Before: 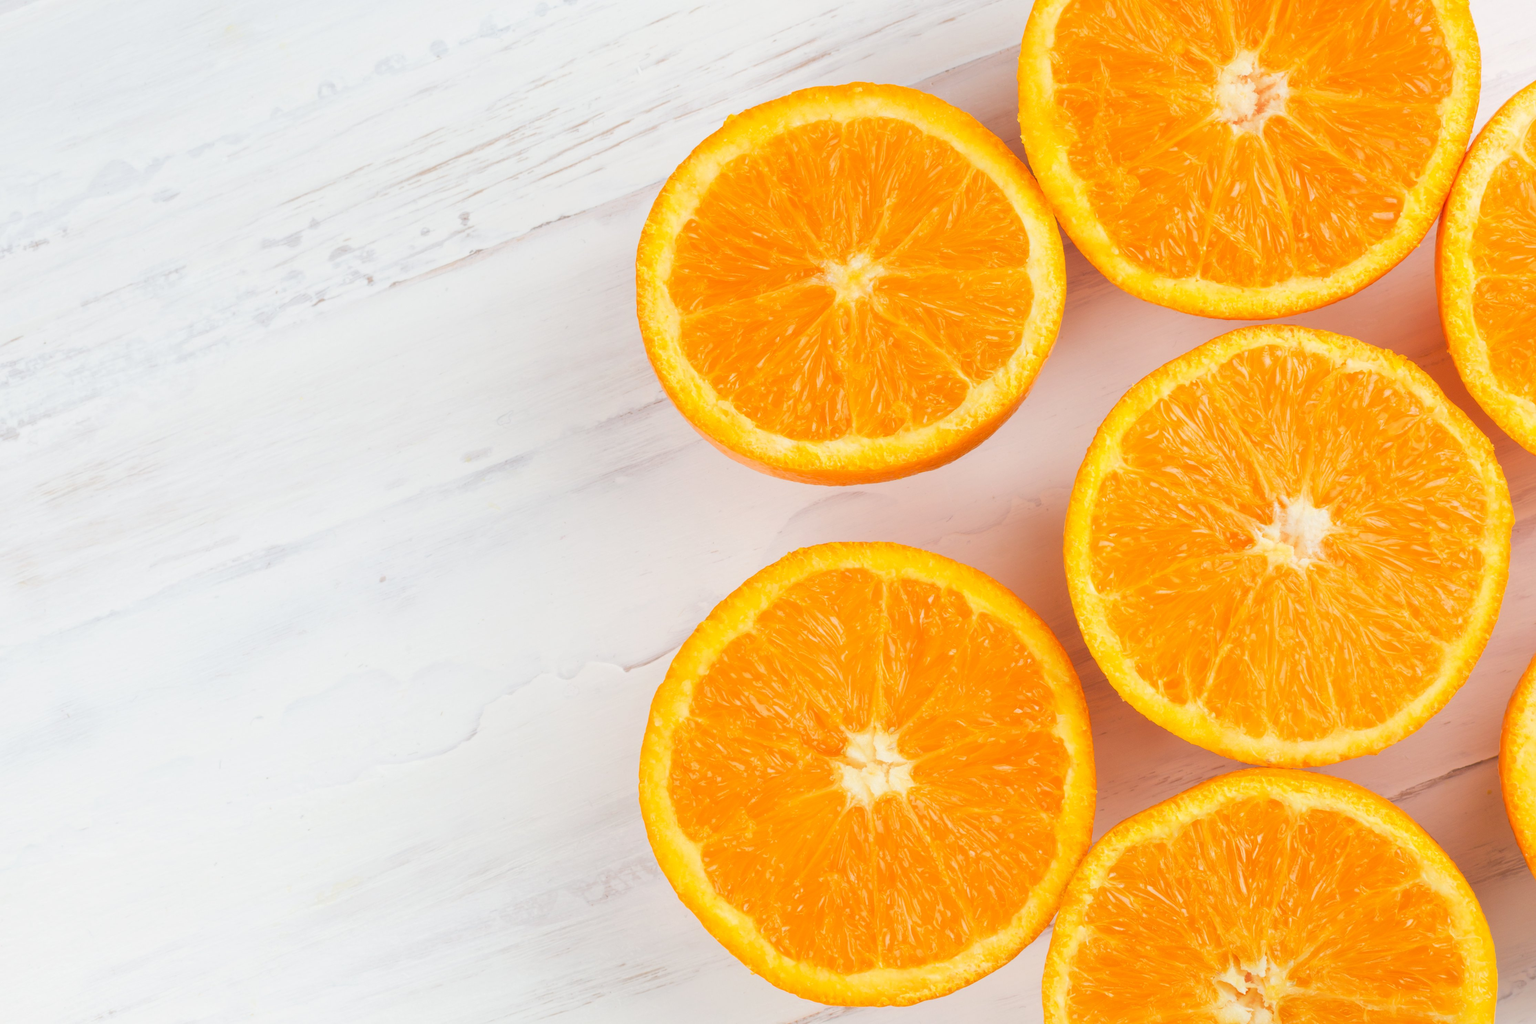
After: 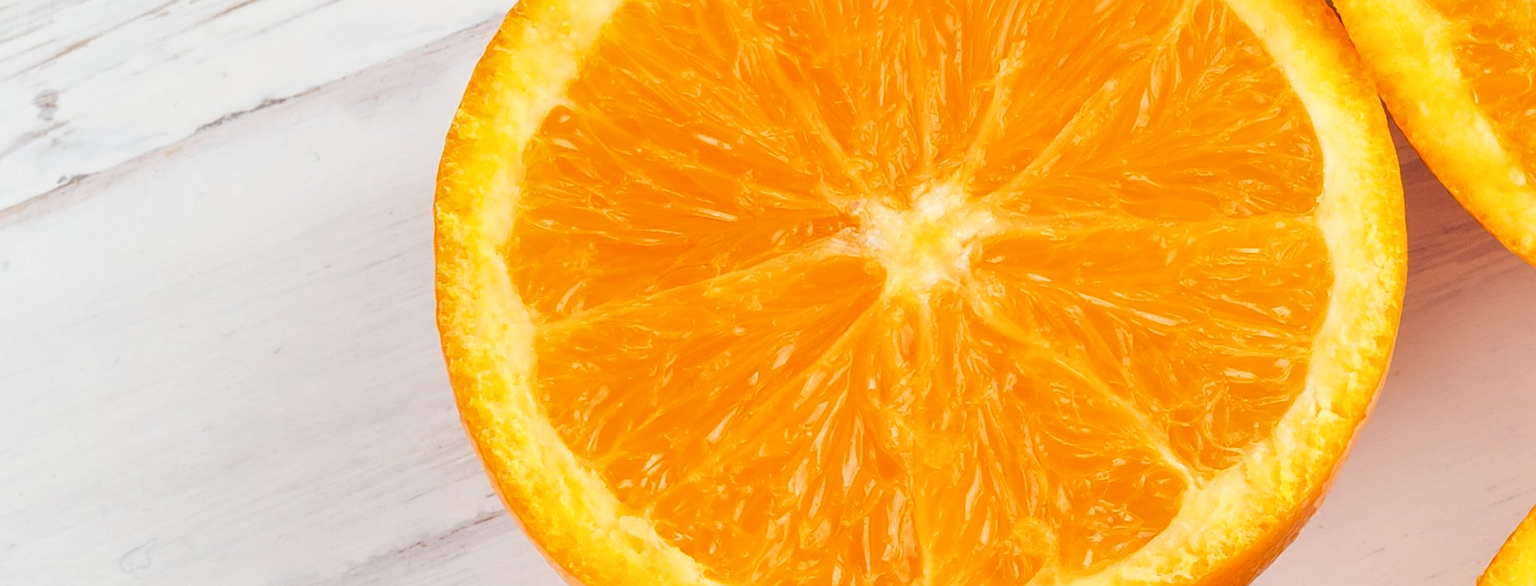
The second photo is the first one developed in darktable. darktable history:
sharpen: on, module defaults
crop: left 28.918%, top 16.841%, right 26.824%, bottom 57.764%
local contrast: on, module defaults
